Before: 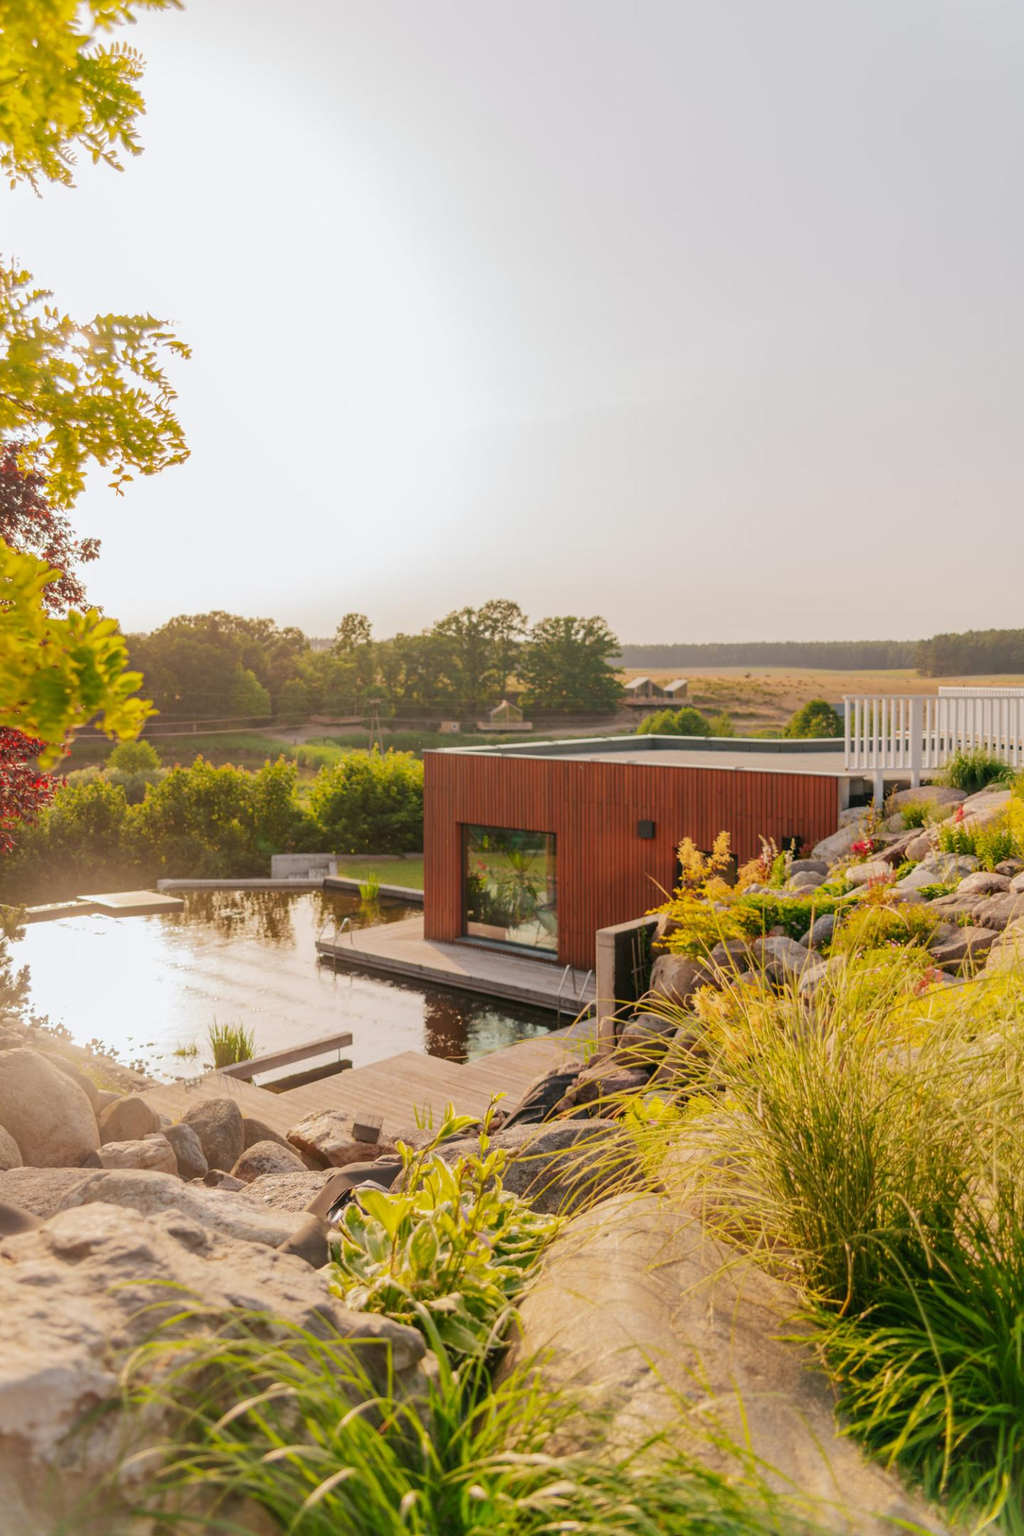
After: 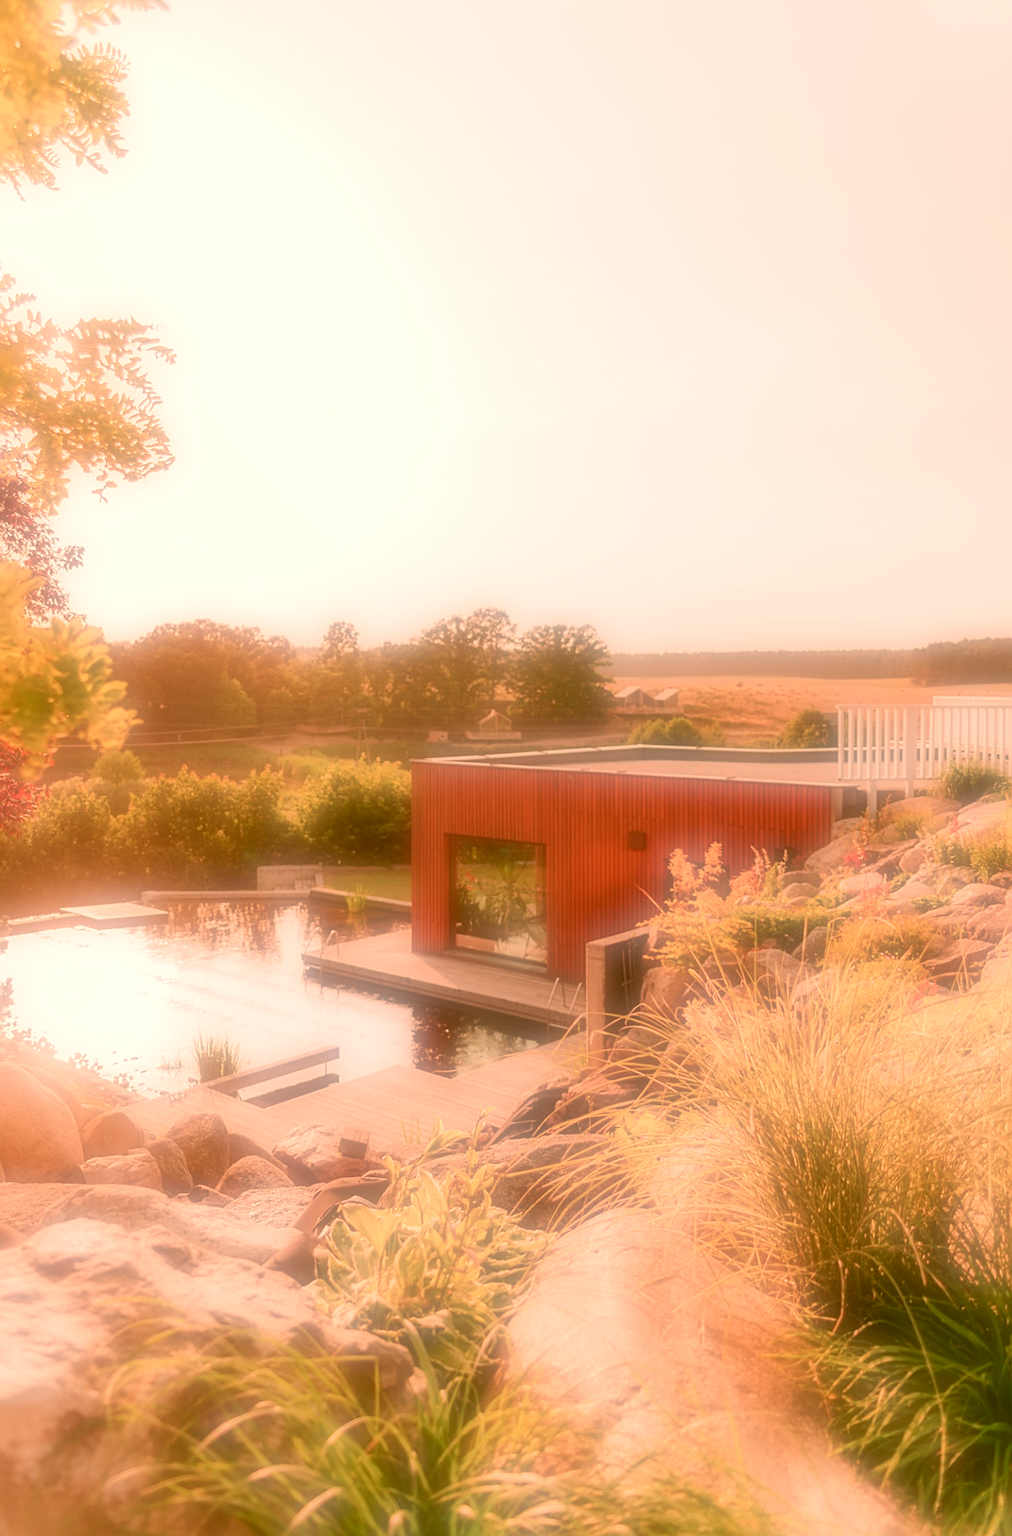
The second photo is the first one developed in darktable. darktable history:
crop and rotate: left 1.774%, right 0.633%, bottom 1.28%
tone equalizer: on, module defaults
white balance: red 1.467, blue 0.684
color calibration: illuminant as shot in camera, x 0.366, y 0.378, temperature 4425.7 K, saturation algorithm version 1 (2020)
color correction: highlights a* -14.62, highlights b* -16.22, shadows a* 10.12, shadows b* 29.4
sharpen: on, module defaults
soften: on, module defaults
